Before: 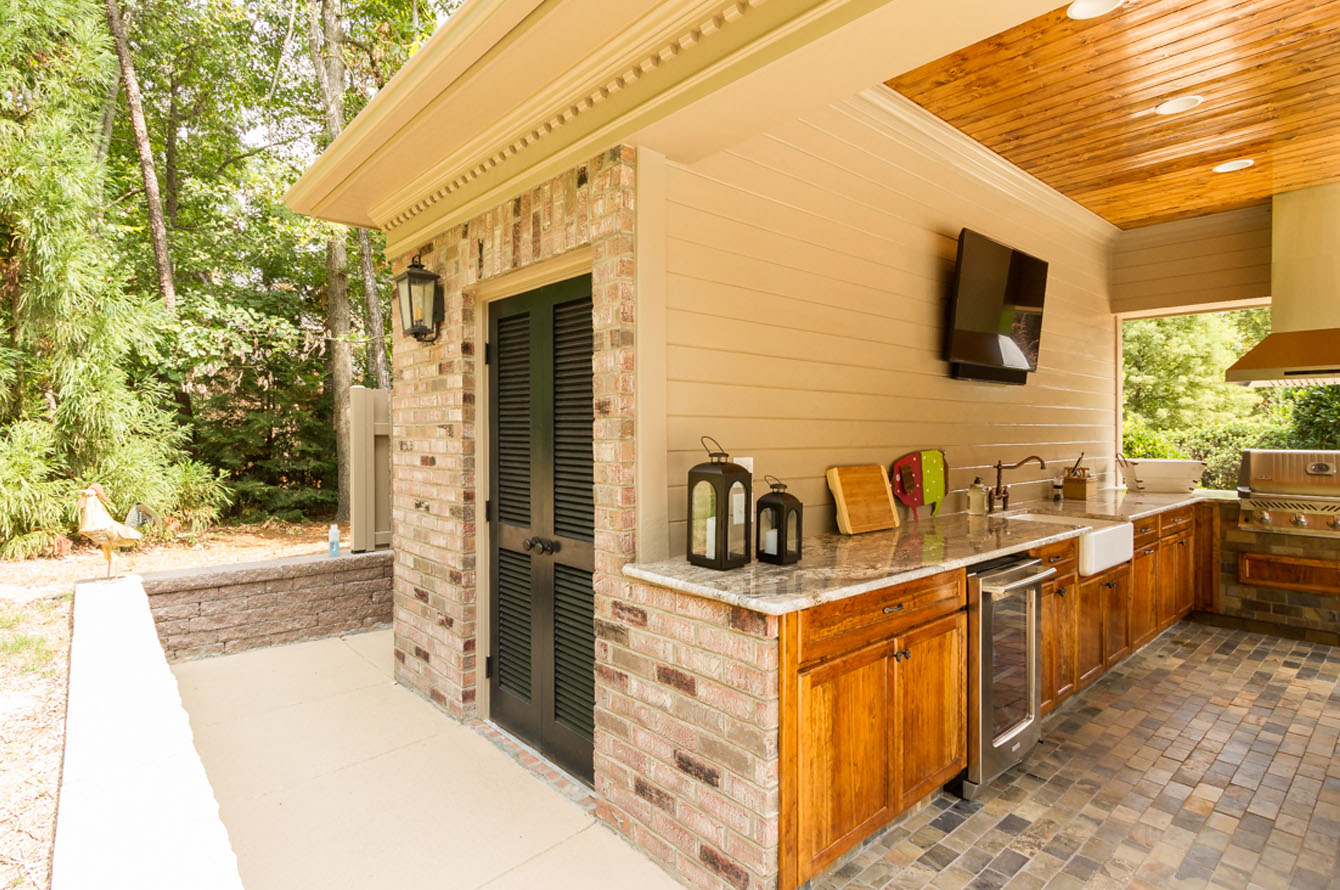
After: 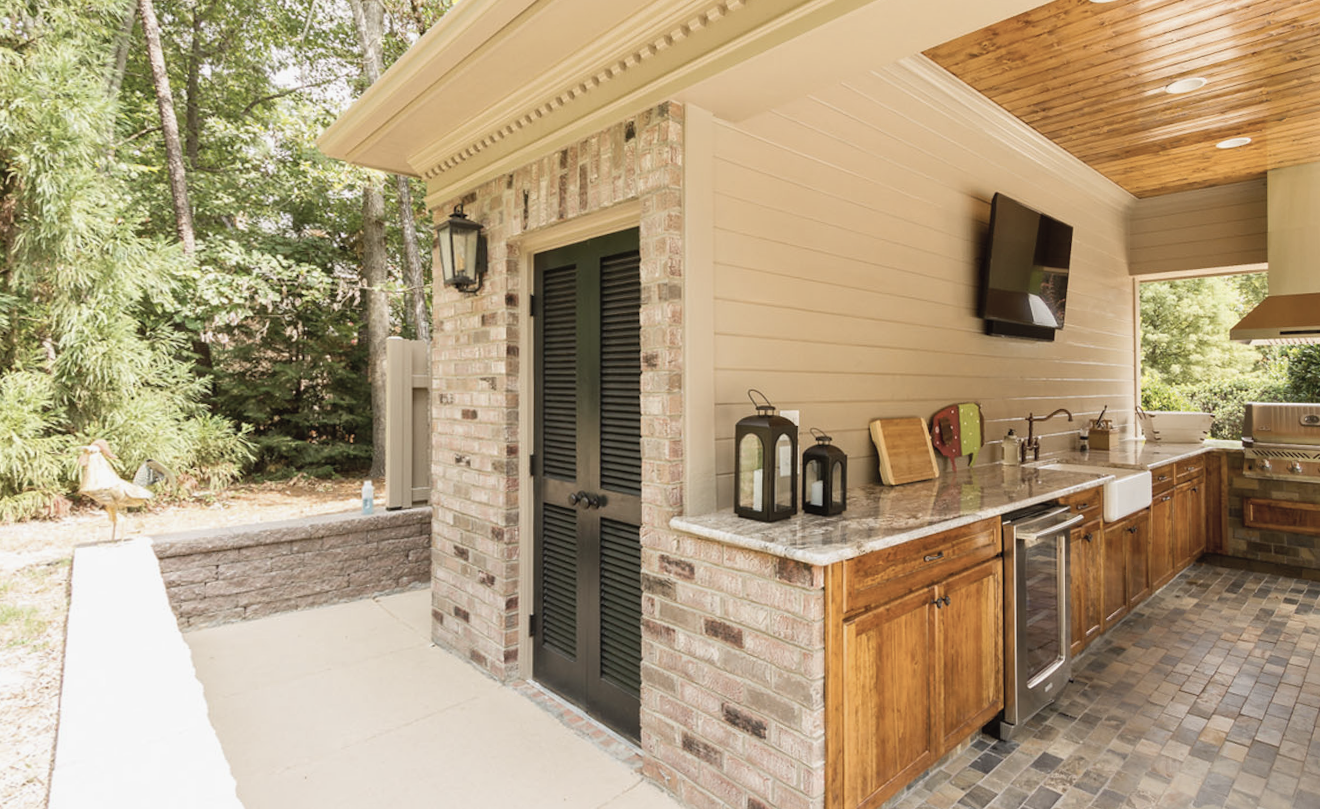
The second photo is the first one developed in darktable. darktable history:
contrast brightness saturation: contrast -0.05, saturation -0.41
rotate and perspective: rotation -0.013°, lens shift (vertical) -0.027, lens shift (horizontal) 0.178, crop left 0.016, crop right 0.989, crop top 0.082, crop bottom 0.918
